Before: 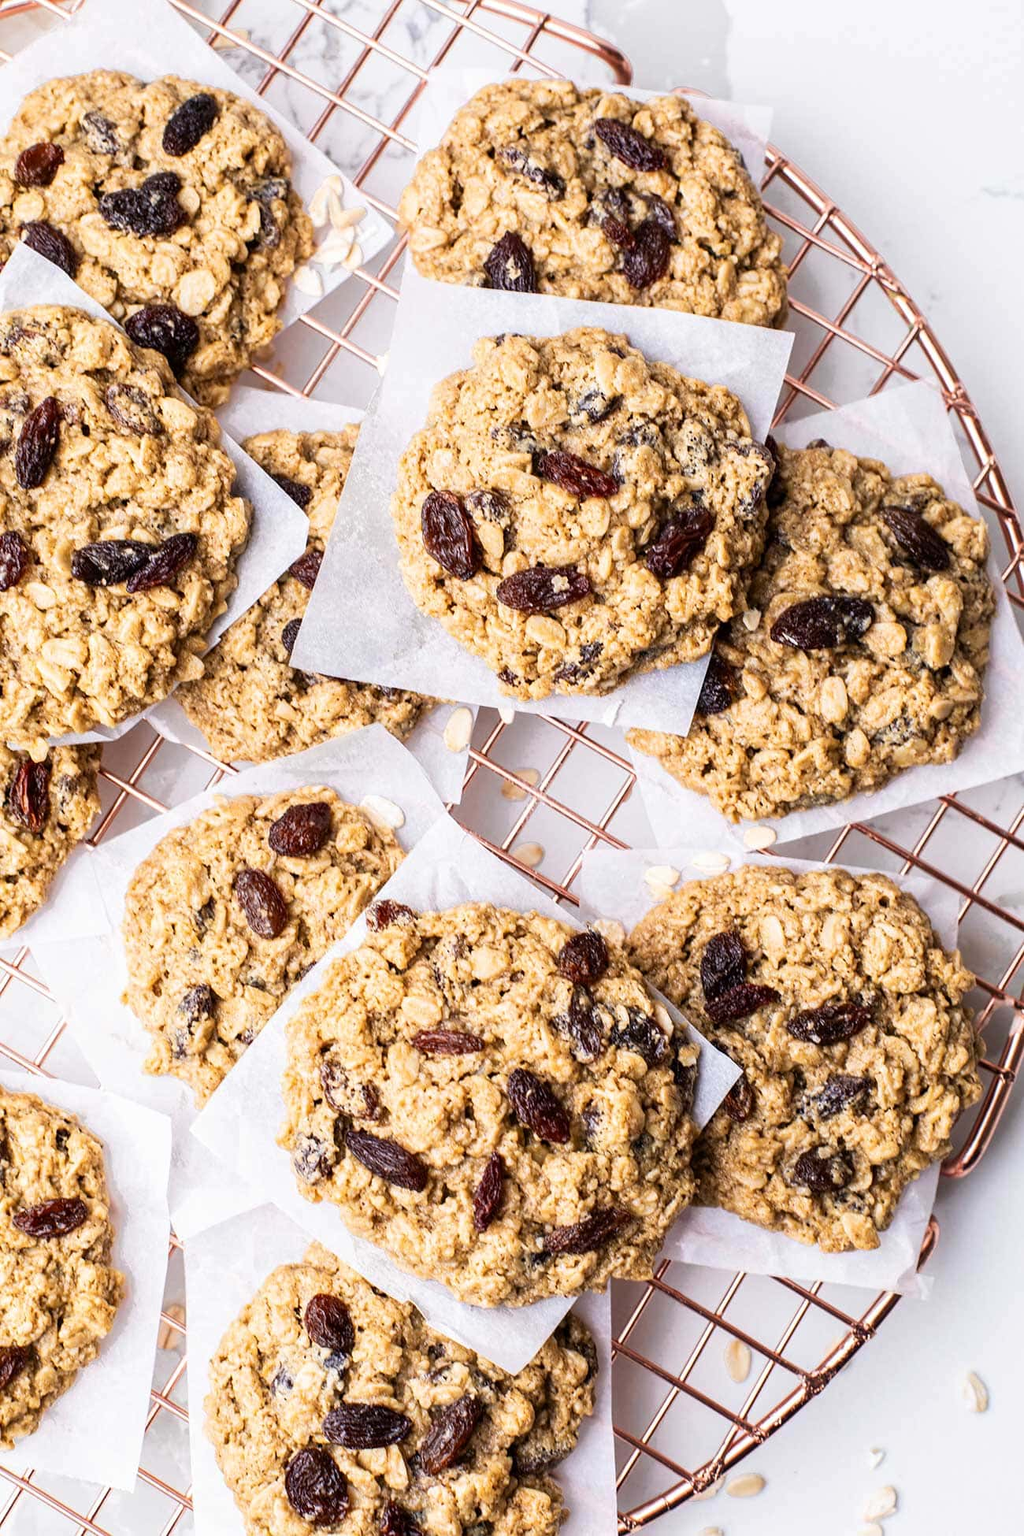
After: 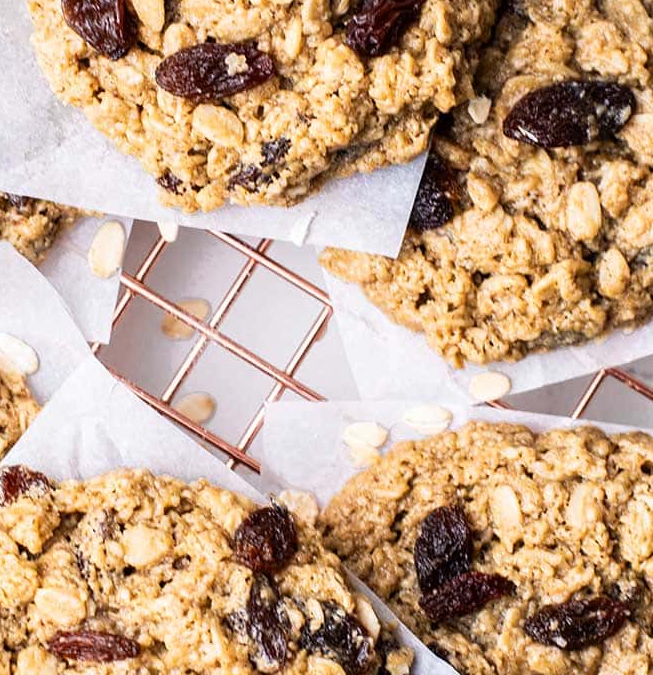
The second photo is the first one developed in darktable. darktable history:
tone equalizer: on, module defaults
crop: left 36.607%, top 34.735%, right 13.146%, bottom 30.611%
